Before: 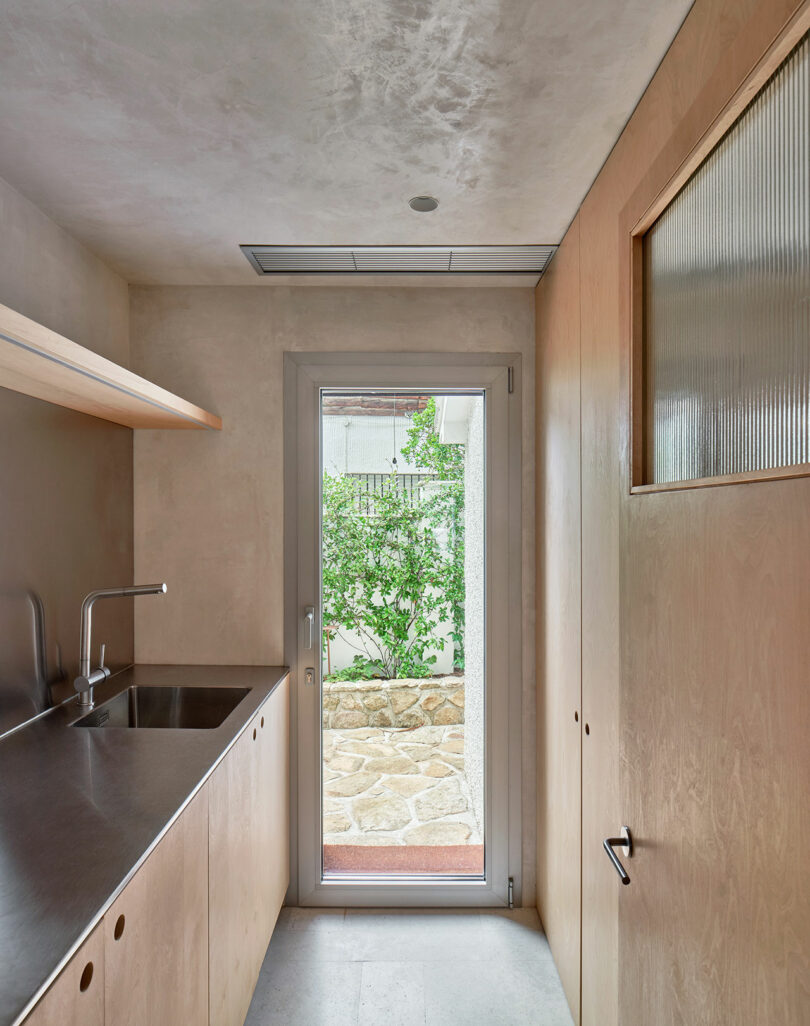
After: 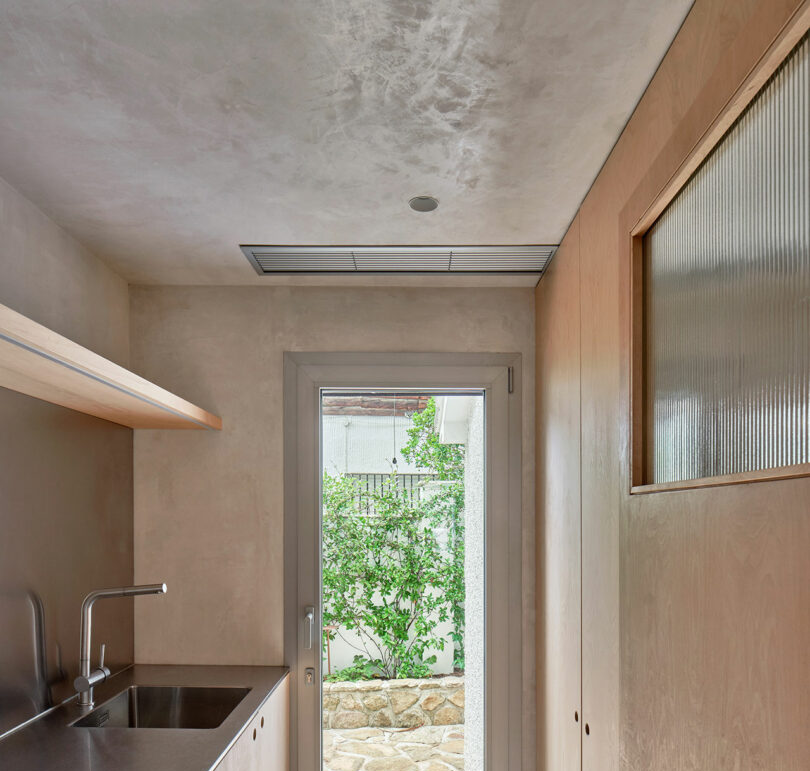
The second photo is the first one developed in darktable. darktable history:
crop: bottom 24.815%
